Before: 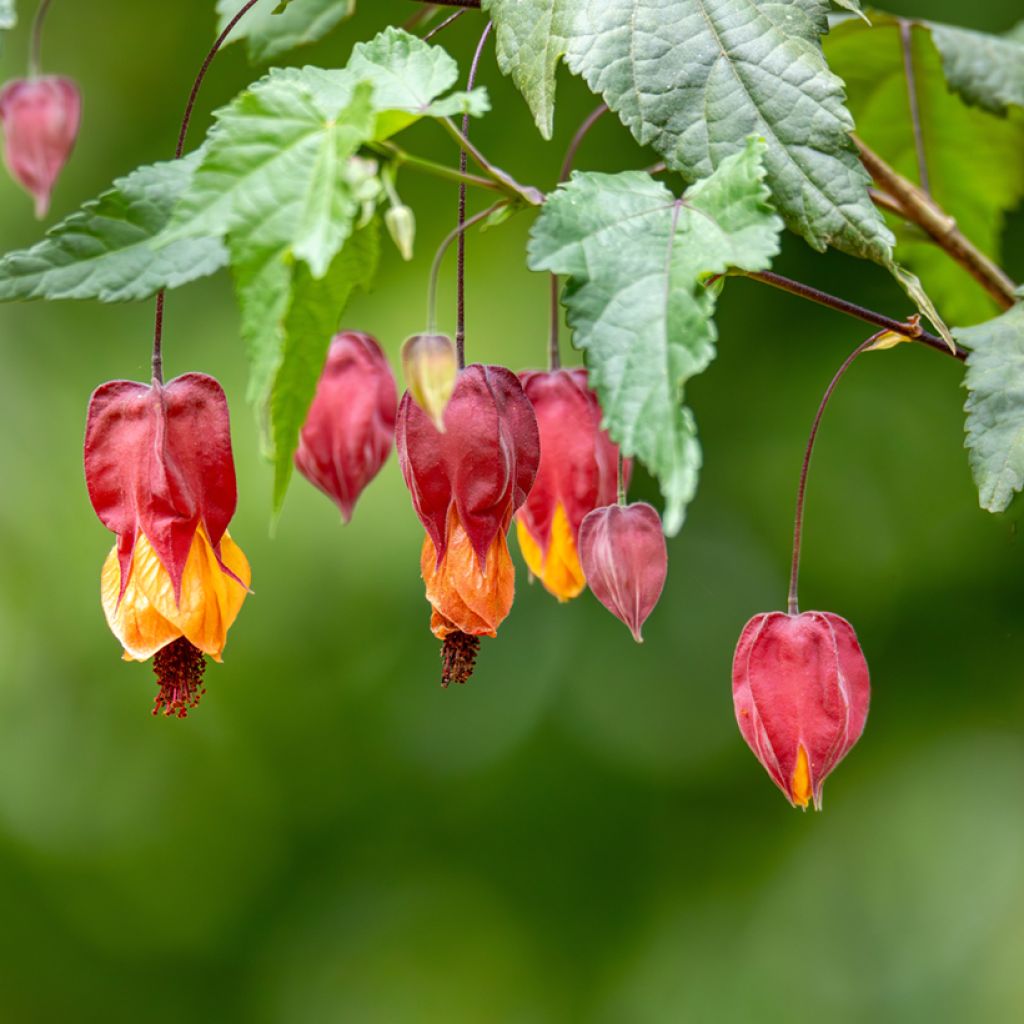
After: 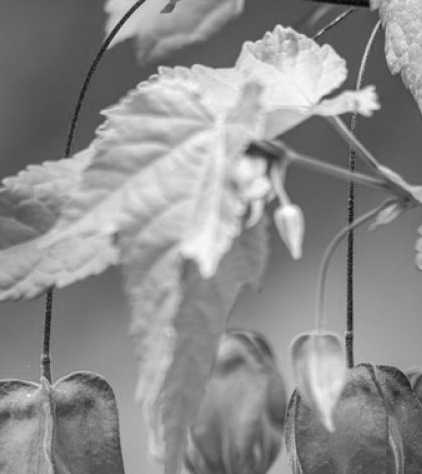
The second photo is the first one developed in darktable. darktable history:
crop and rotate: left 10.903%, top 0.108%, right 47.842%, bottom 53.56%
contrast brightness saturation: saturation -0.988
